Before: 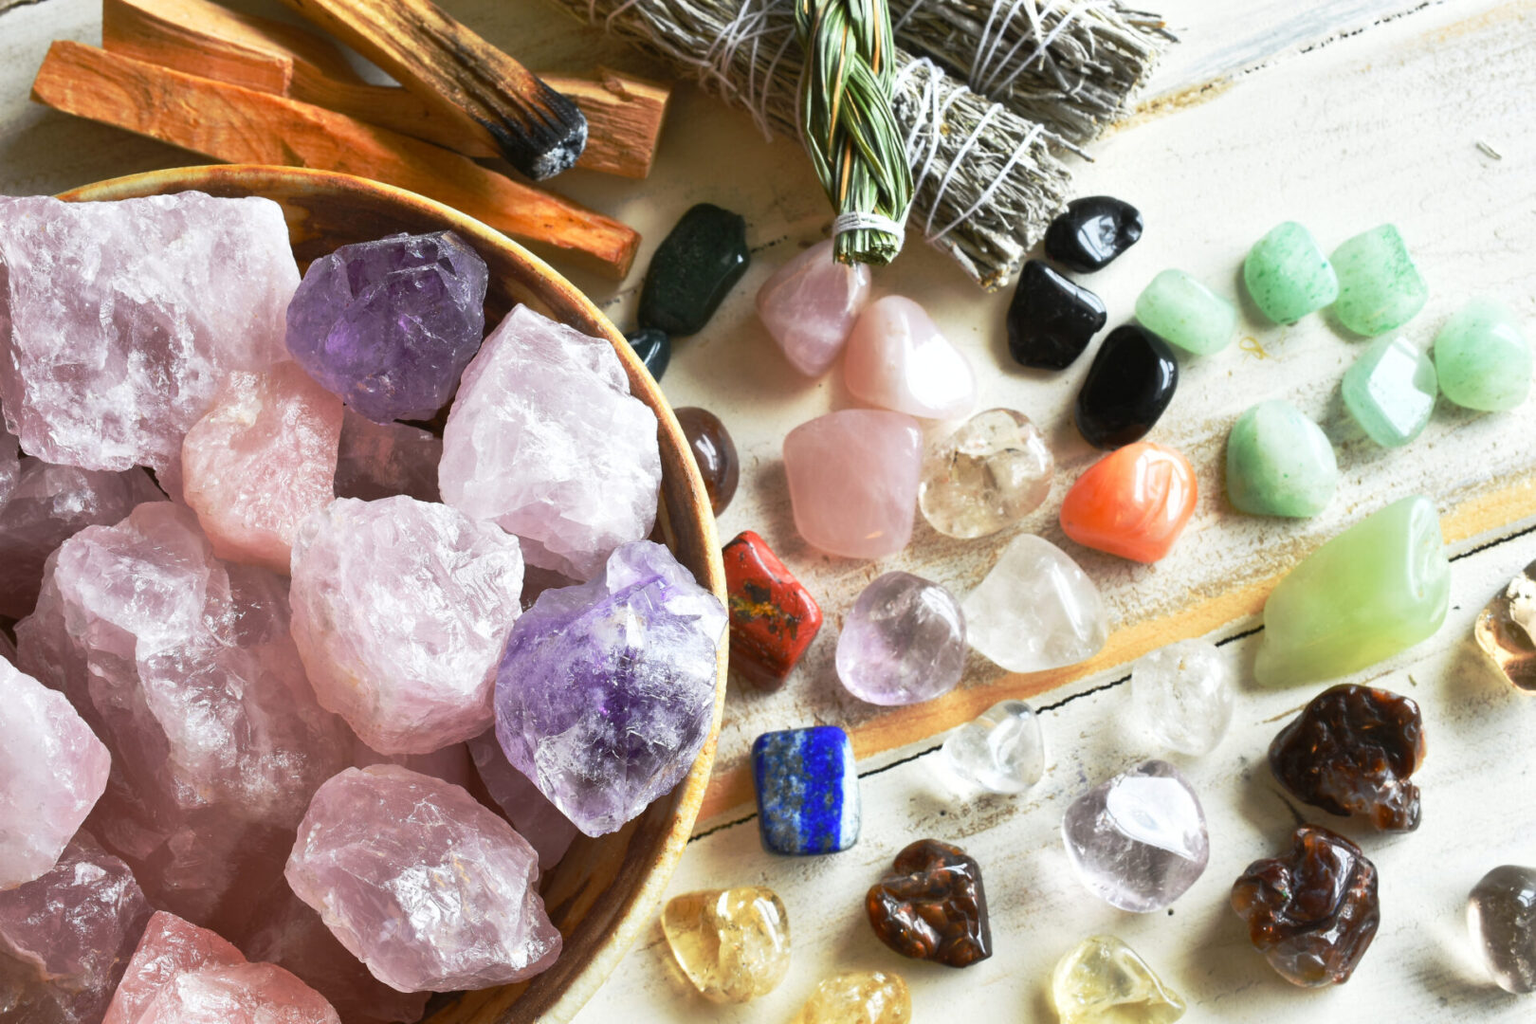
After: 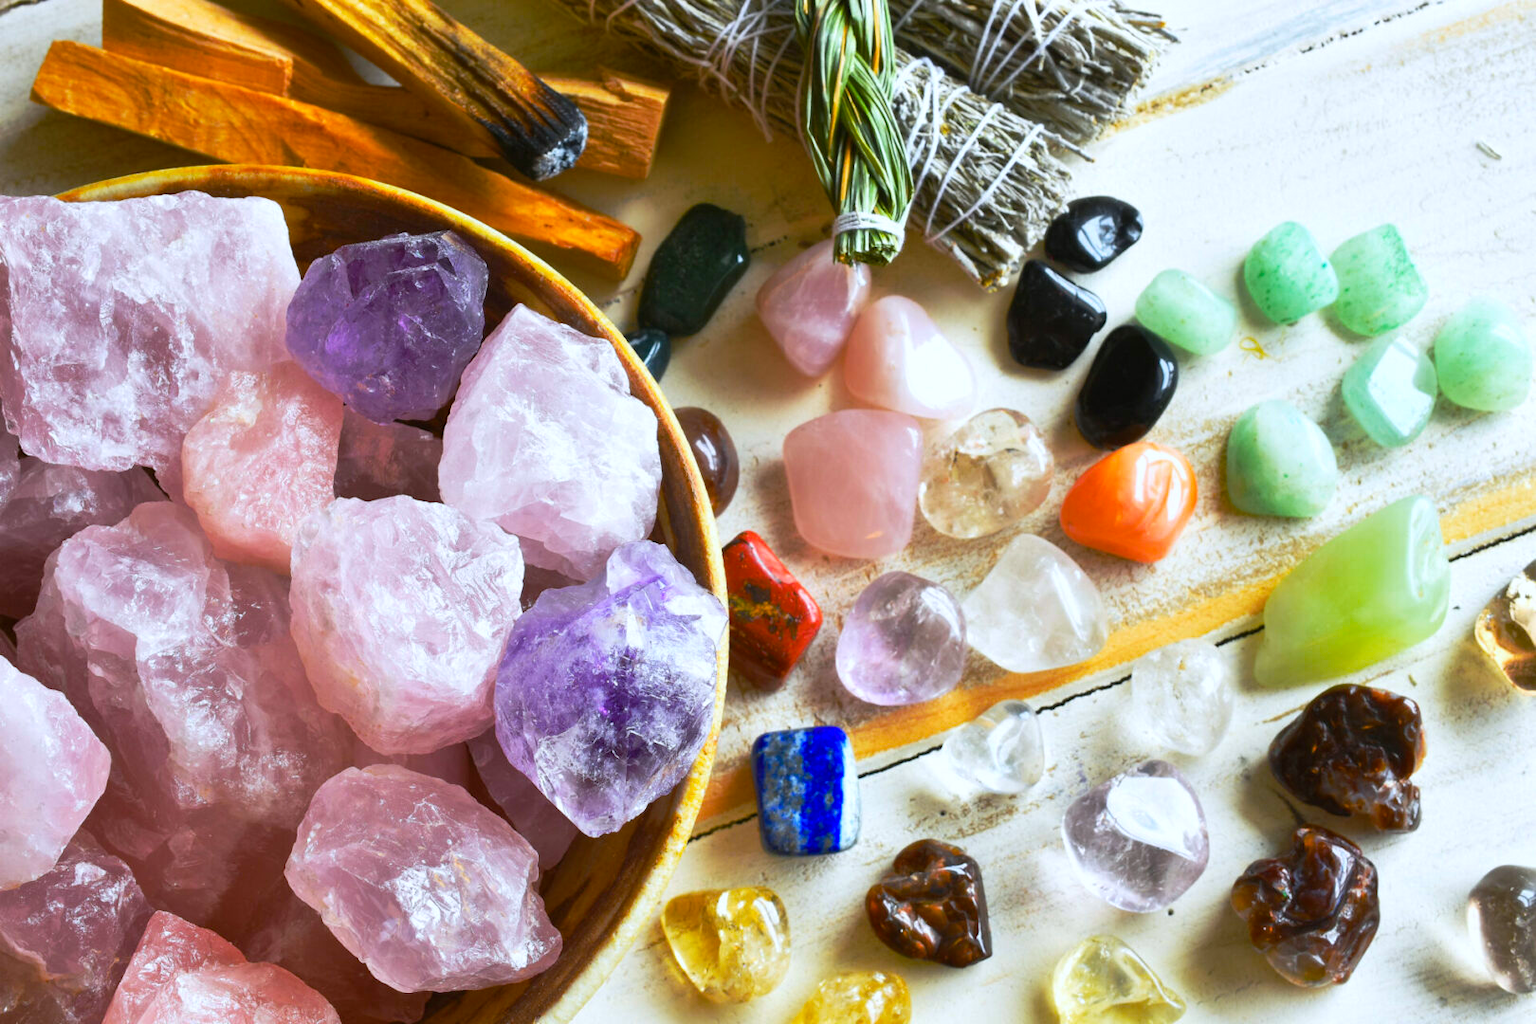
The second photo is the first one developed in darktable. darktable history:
color balance rgb: perceptual saturation grading › global saturation 30%, global vibrance 30%
white balance: red 0.974, blue 1.044
